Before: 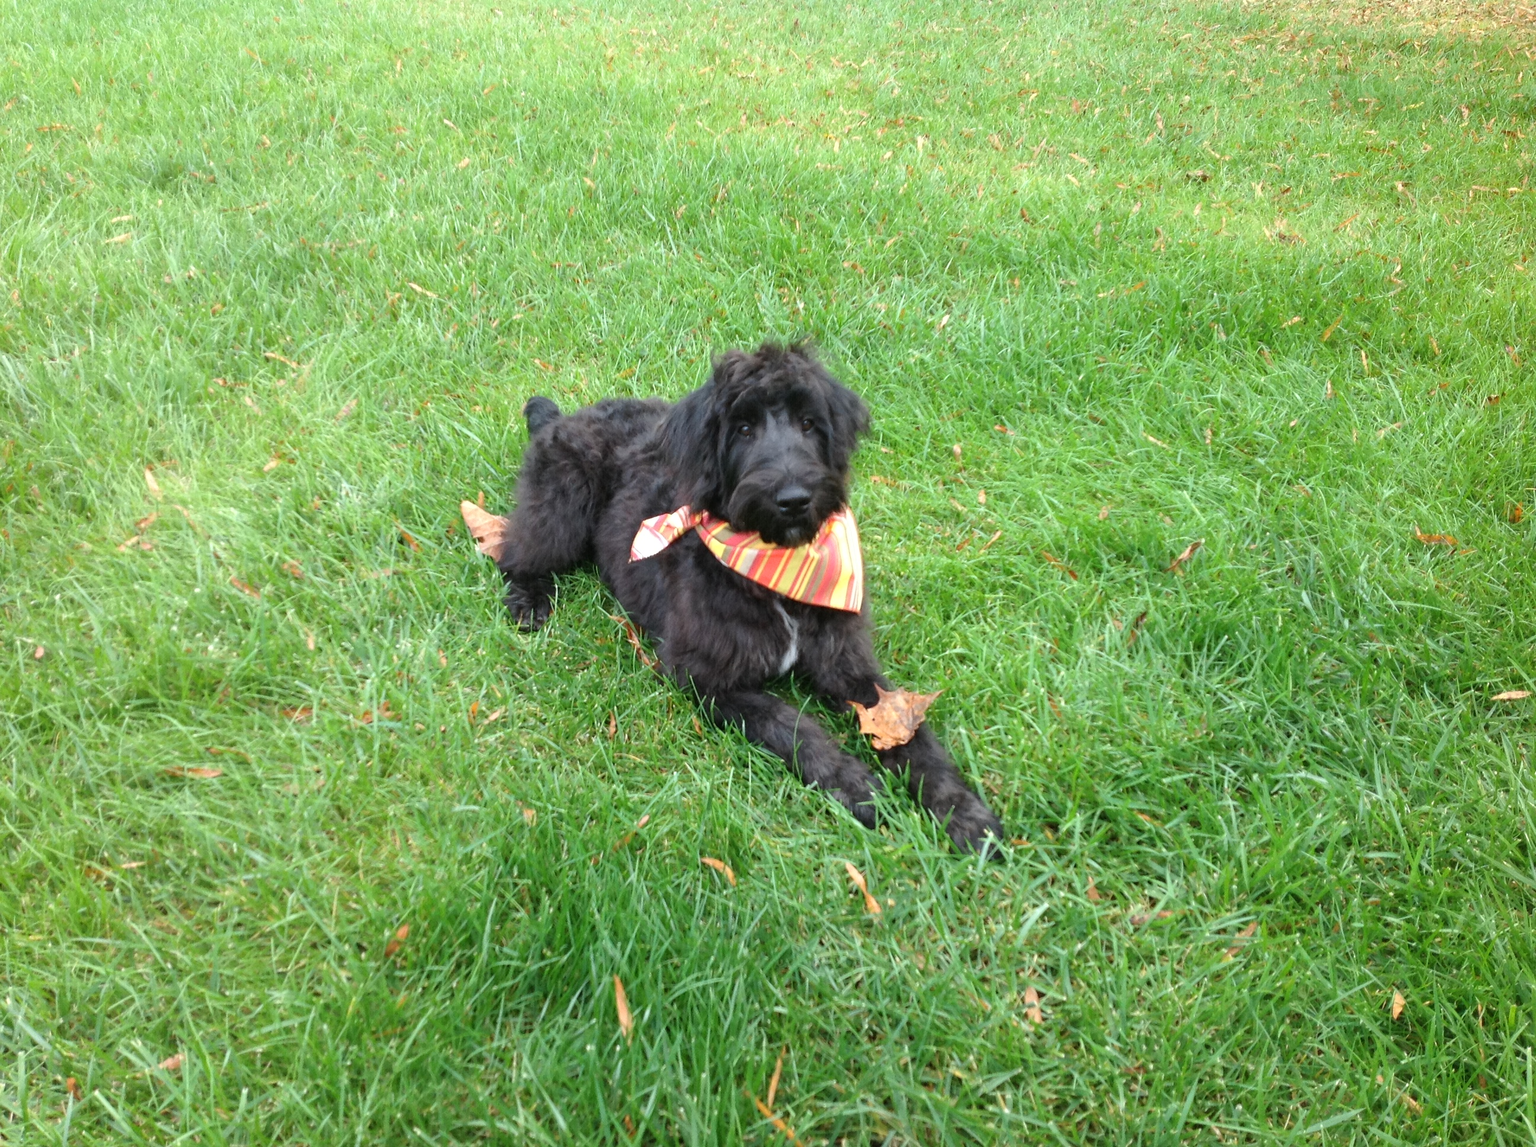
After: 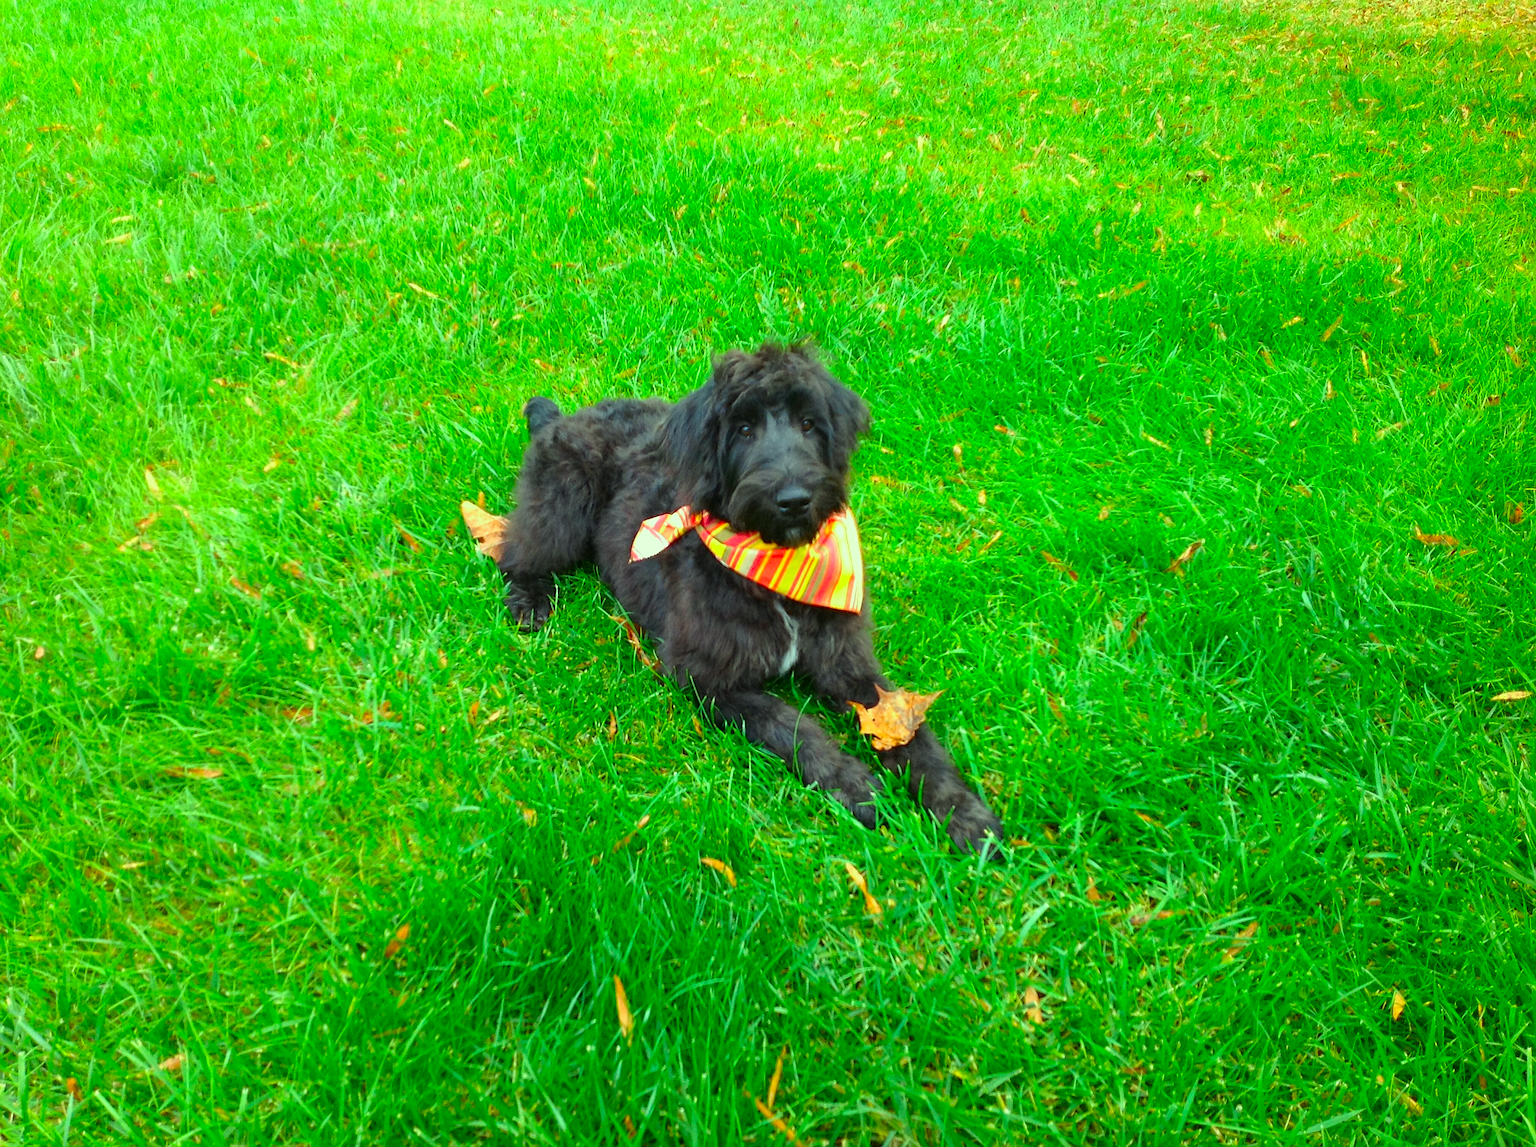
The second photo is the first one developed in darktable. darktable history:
color correction: highlights a* -10.94, highlights b* 9.96, saturation 1.72
sharpen: amount 0.218
